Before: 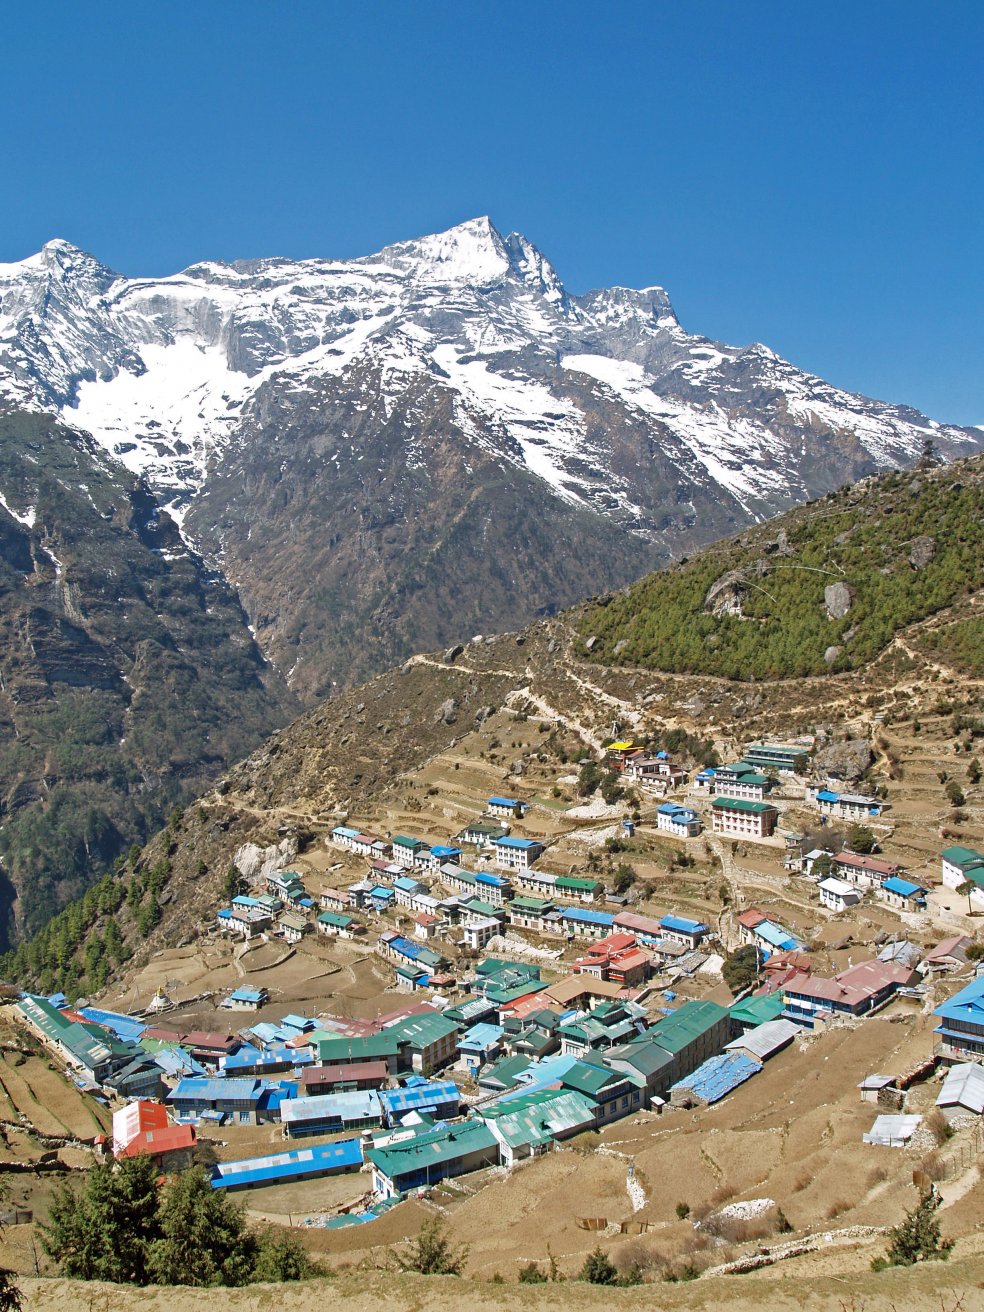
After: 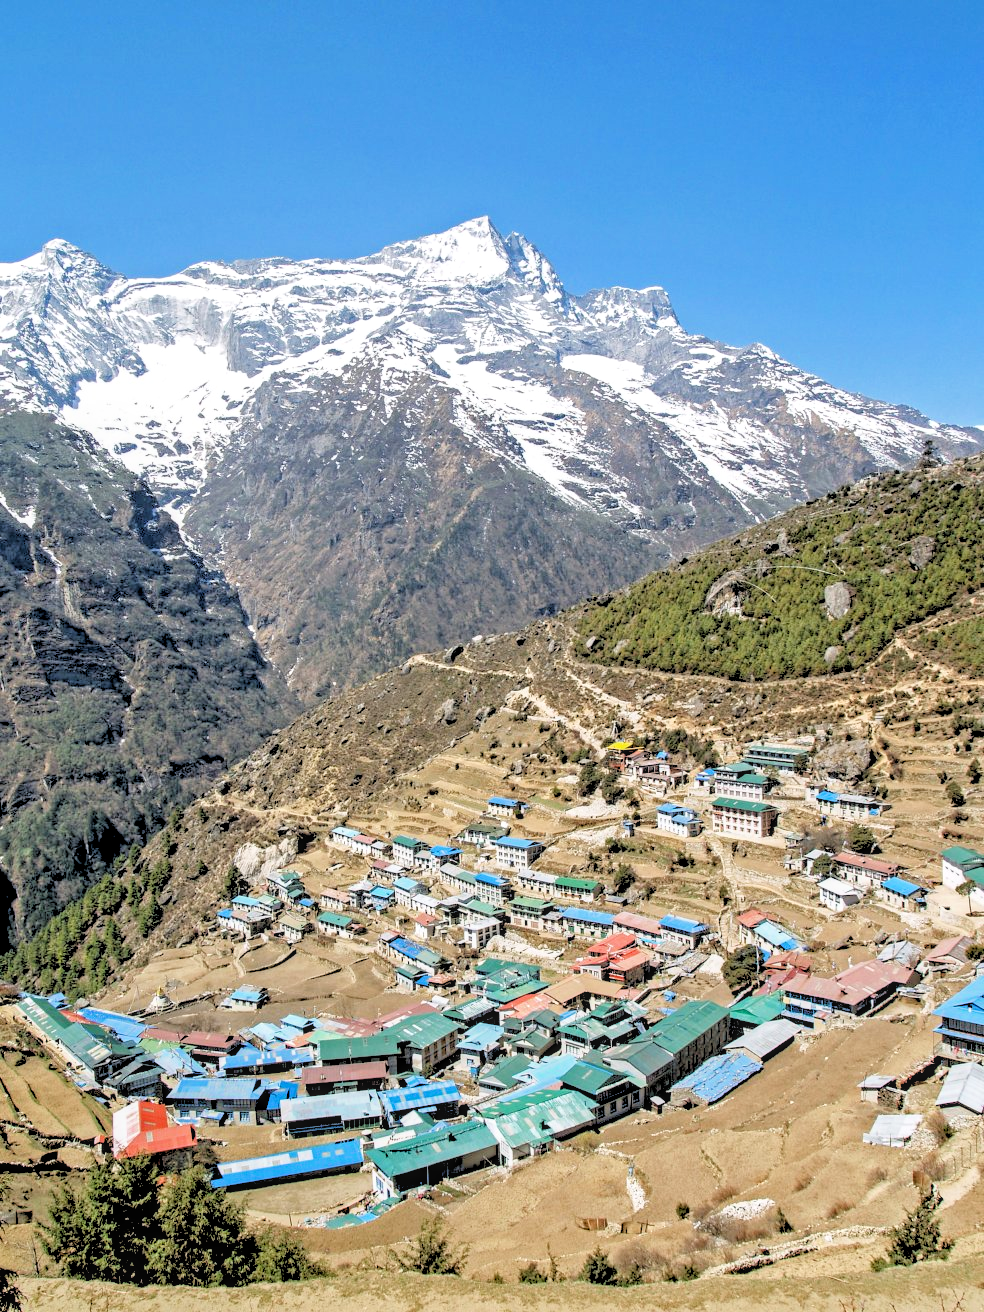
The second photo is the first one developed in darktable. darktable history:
filmic rgb: black relative exposure -4.91 EV, white relative exposure 2.84 EV, hardness 3.7
local contrast: on, module defaults
rgb levels: levels [[0.027, 0.429, 0.996], [0, 0.5, 1], [0, 0.5, 1]]
